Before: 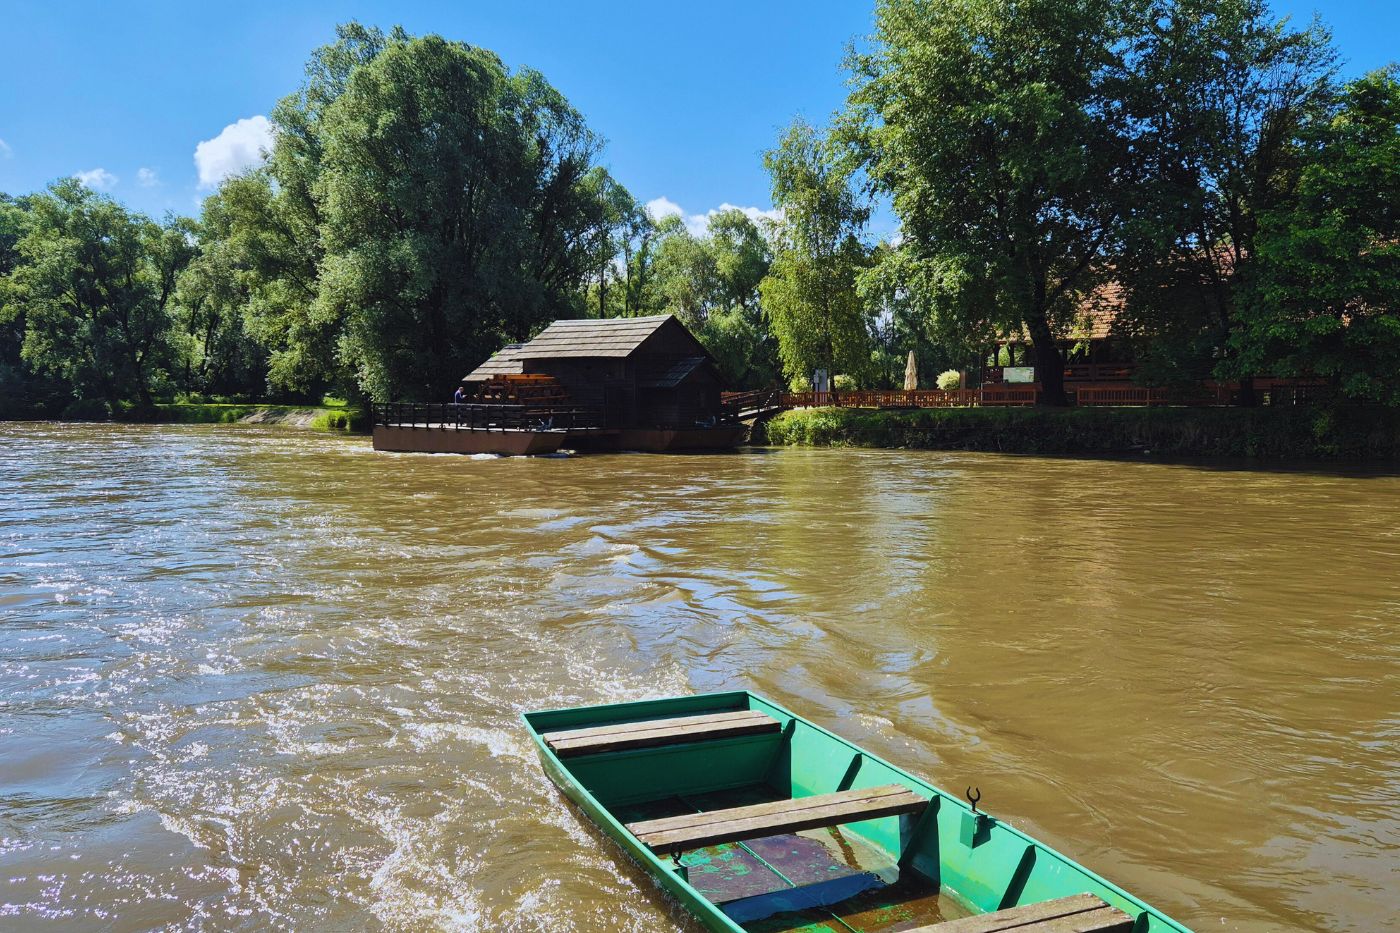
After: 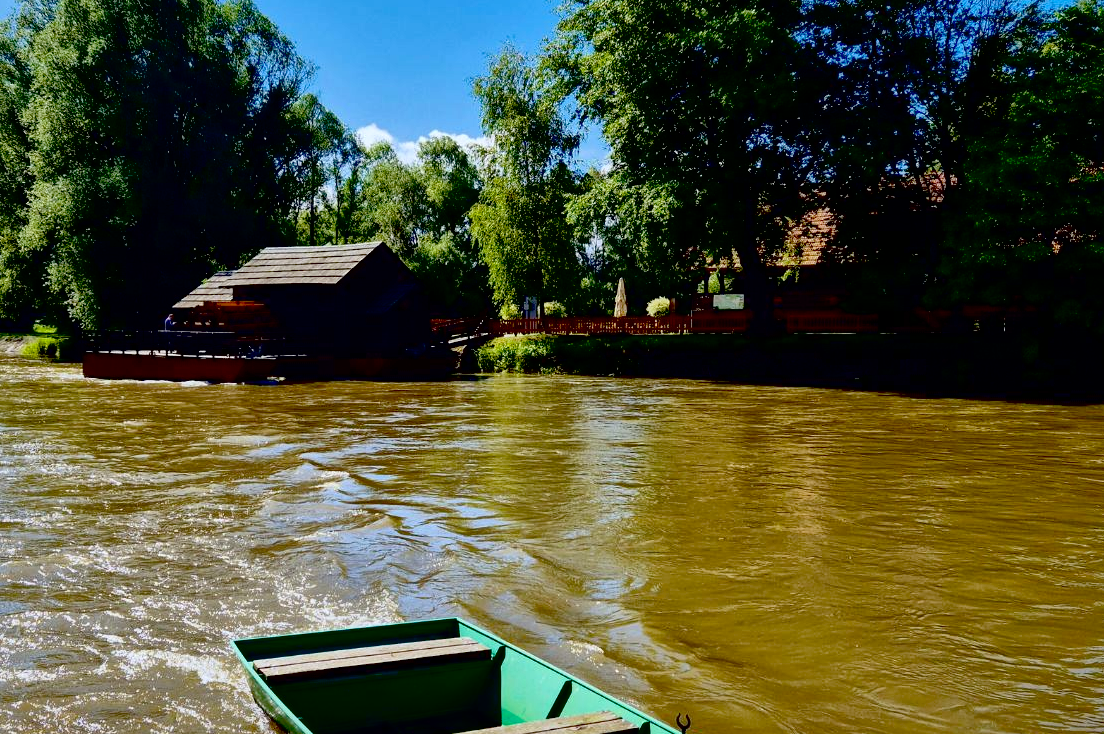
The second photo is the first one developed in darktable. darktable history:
local contrast: mode bilateral grid, contrast 20, coarseness 50, detail 150%, midtone range 0.2
crop and rotate: left 20.74%, top 7.912%, right 0.375%, bottom 13.378%
exposure: black level correction 0.056, exposure -0.039 EV, compensate highlight preservation false
